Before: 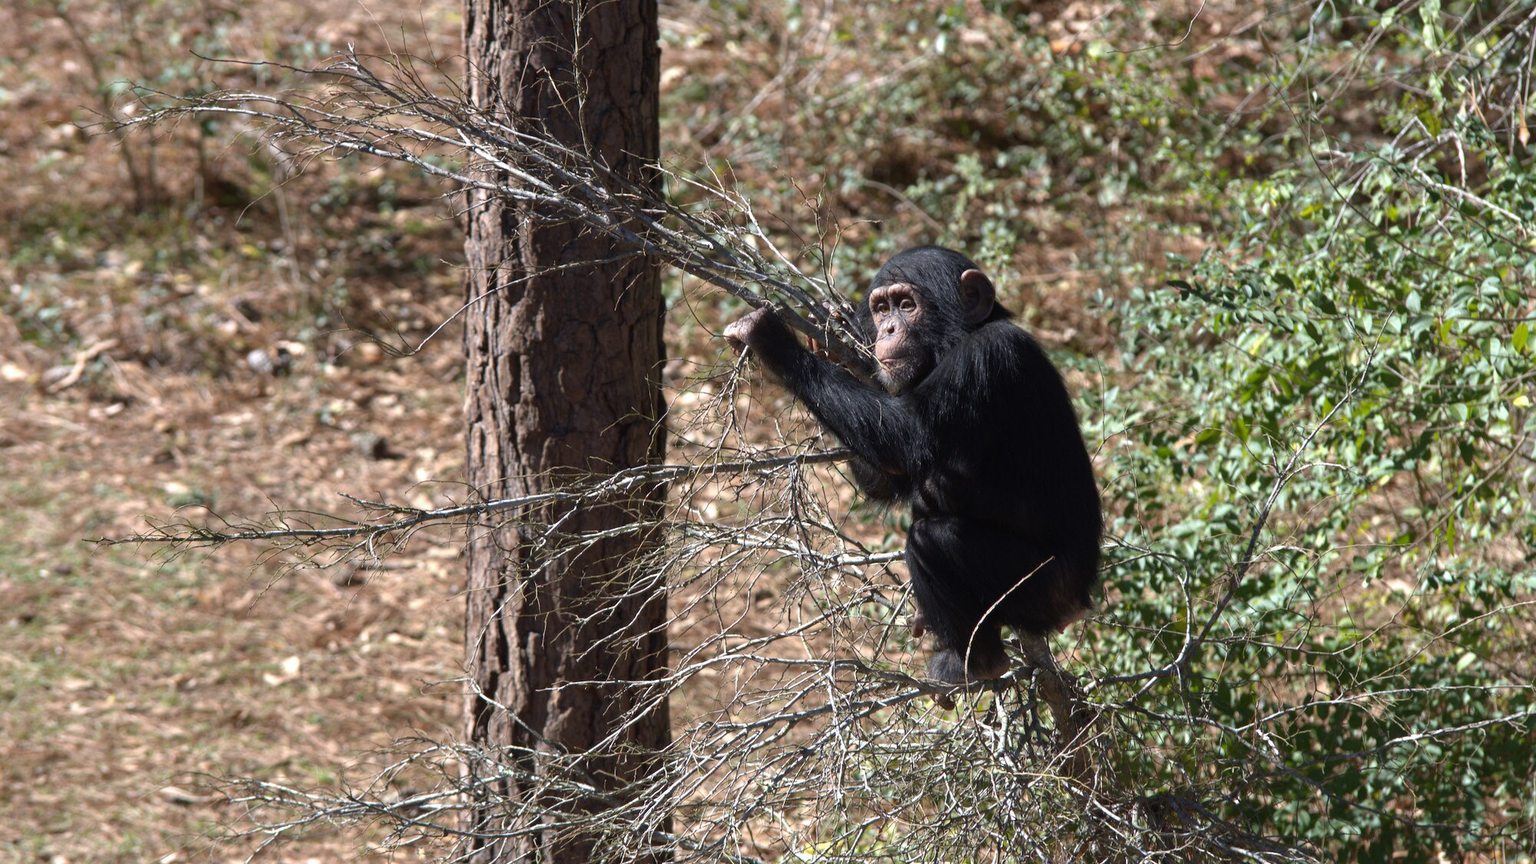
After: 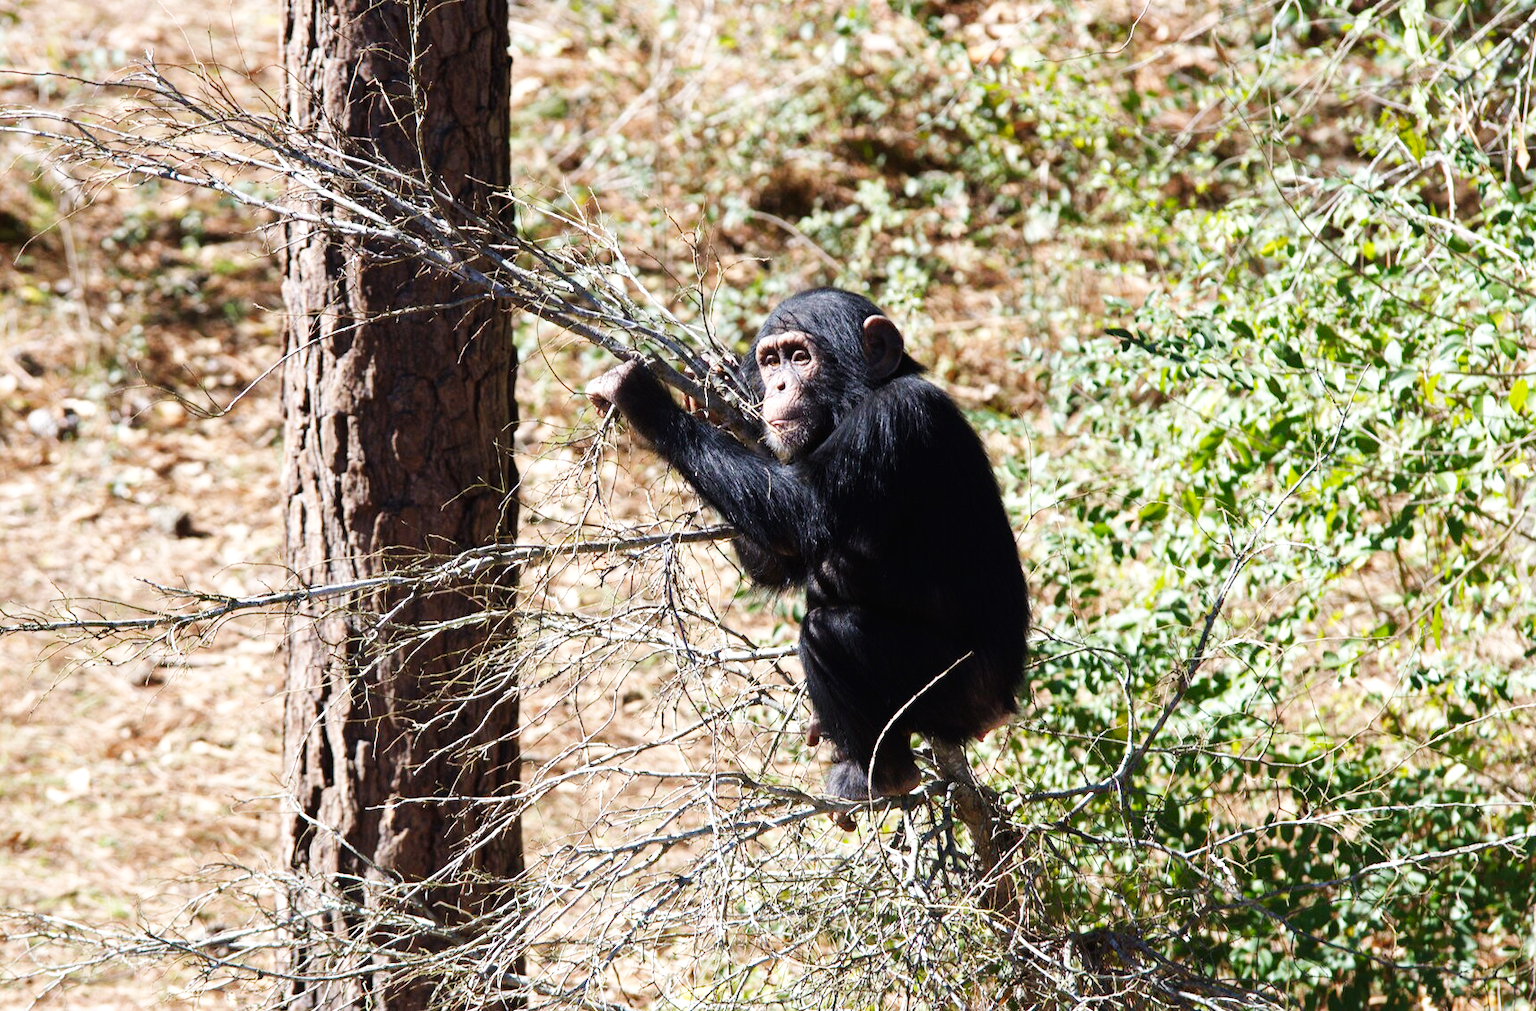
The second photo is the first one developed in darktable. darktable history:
crop and rotate: left 14.584%
base curve: curves: ch0 [(0, 0.003) (0.001, 0.002) (0.006, 0.004) (0.02, 0.022) (0.048, 0.086) (0.094, 0.234) (0.162, 0.431) (0.258, 0.629) (0.385, 0.8) (0.548, 0.918) (0.751, 0.988) (1, 1)], preserve colors none
